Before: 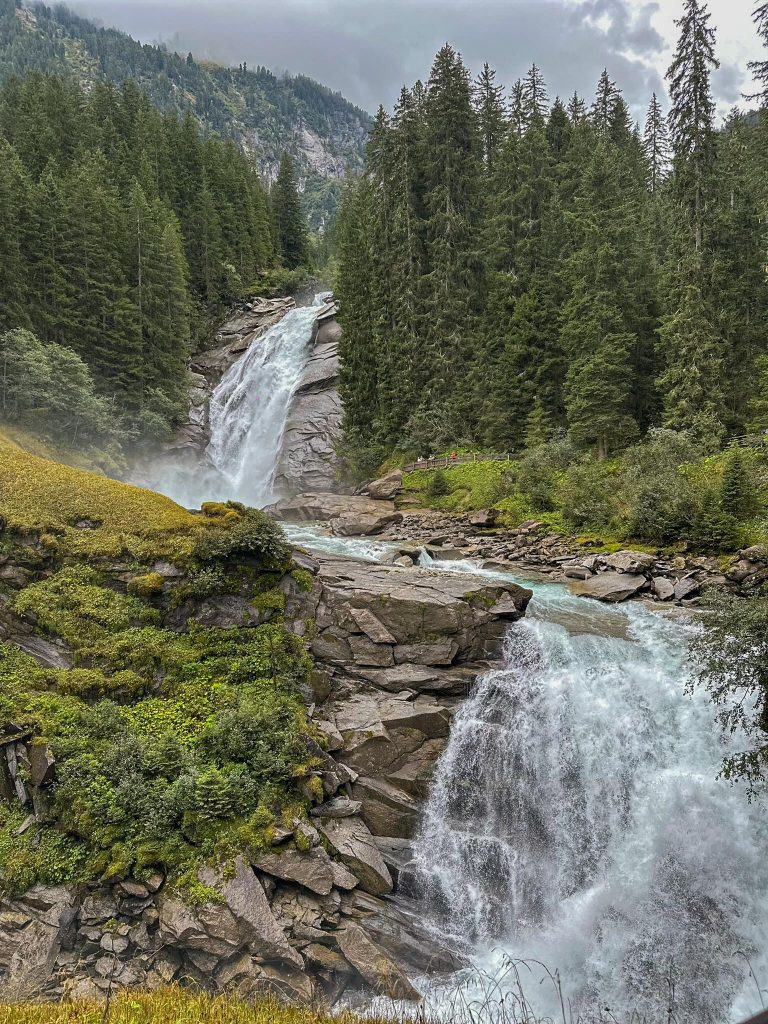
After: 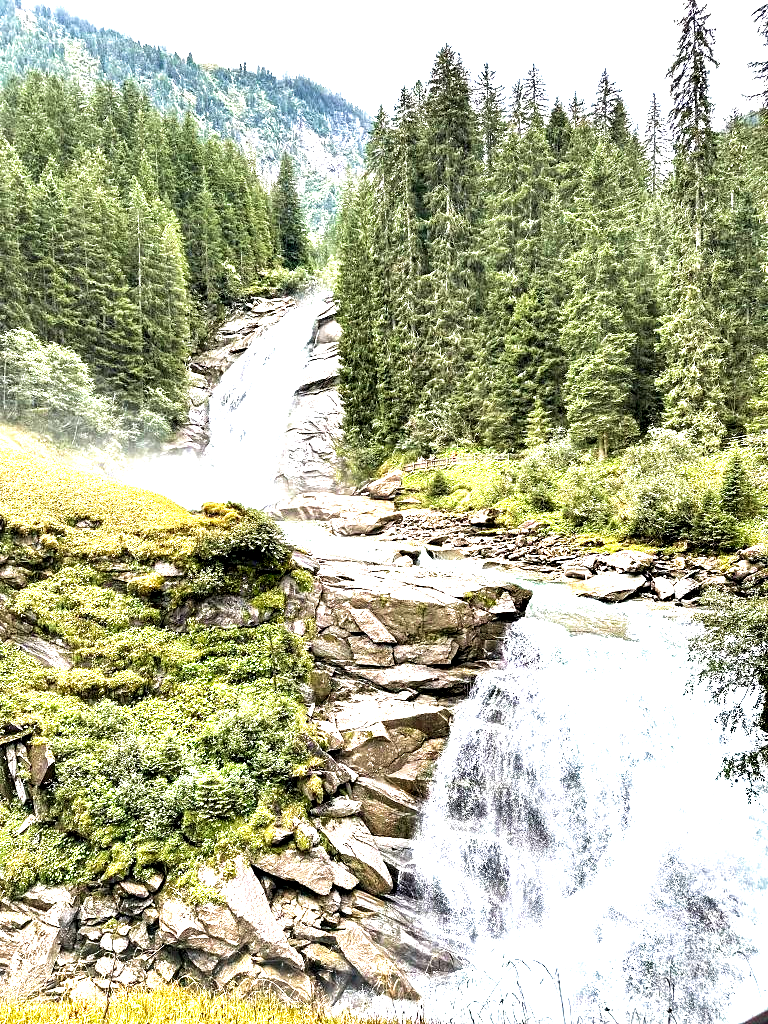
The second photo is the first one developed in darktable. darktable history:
velvia: on, module defaults
contrast equalizer: octaves 7, y [[0.609, 0.611, 0.615, 0.613, 0.607, 0.603], [0.504, 0.498, 0.496, 0.499, 0.506, 0.516], [0 ×6], [0 ×6], [0 ×6]]
exposure: exposure 2.25 EV, compensate highlight preservation false
